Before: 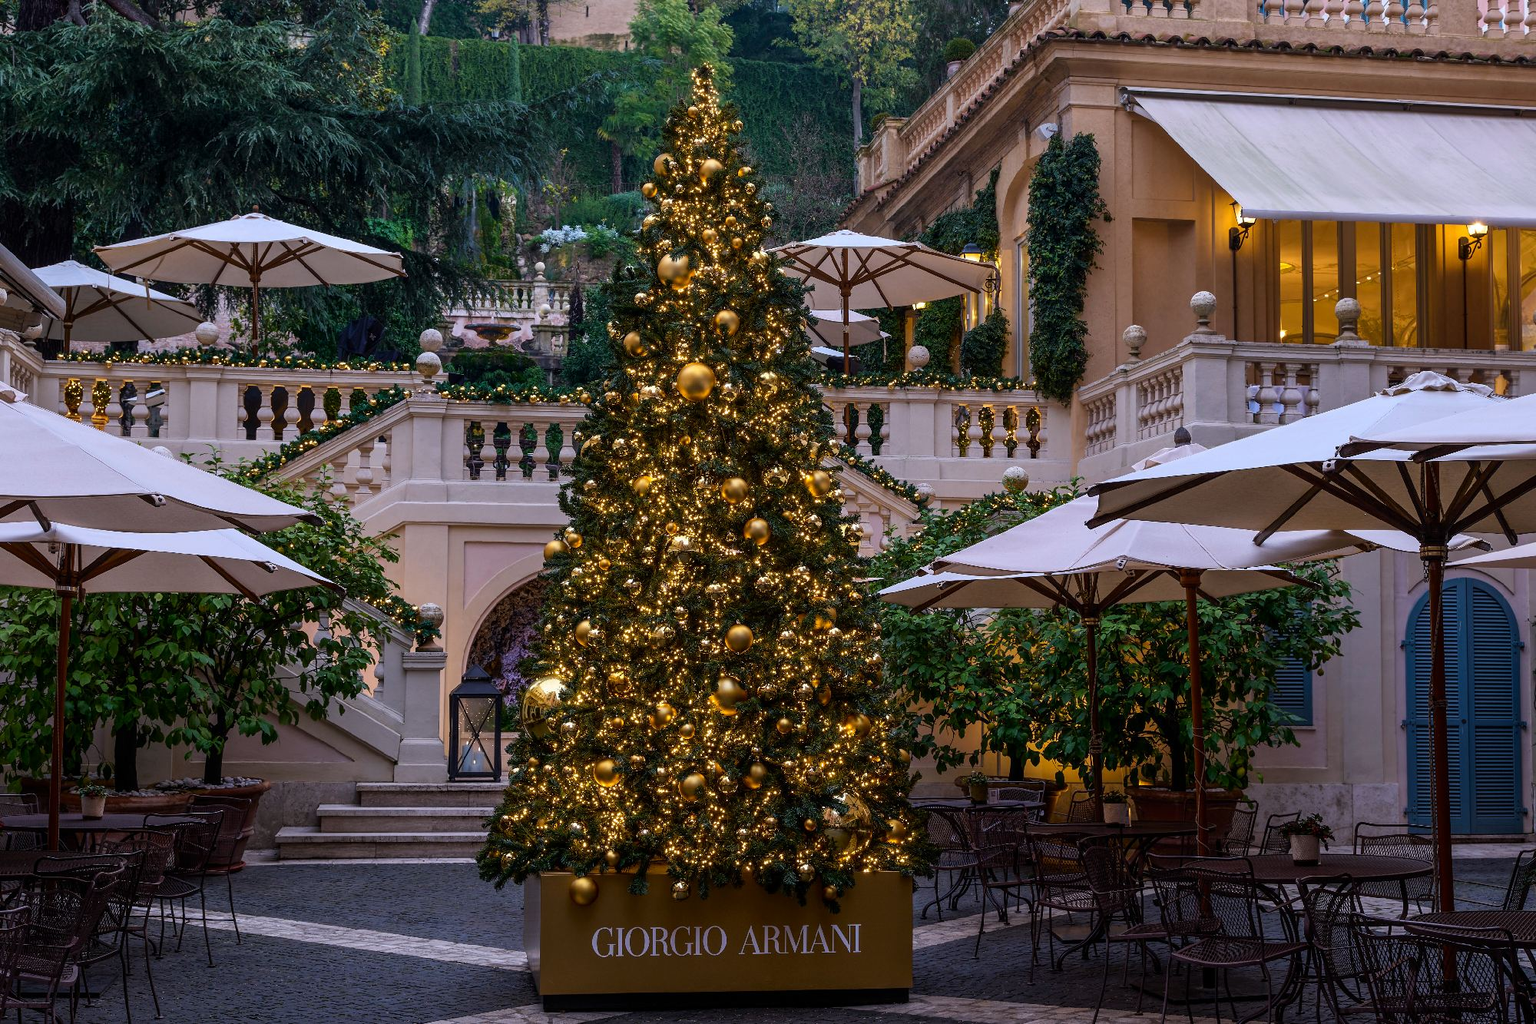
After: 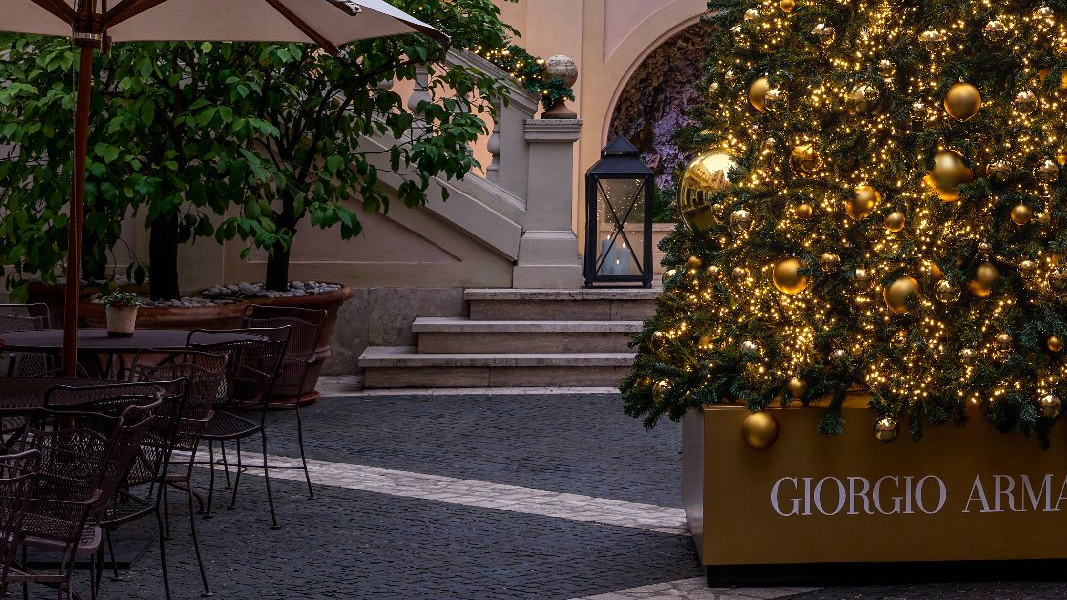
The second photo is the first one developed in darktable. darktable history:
crop and rotate: top 54.778%, right 46.61%, bottom 0.159%
white balance: red 1.029, blue 0.92
bloom: size 13.65%, threshold 98.39%, strength 4.82%
